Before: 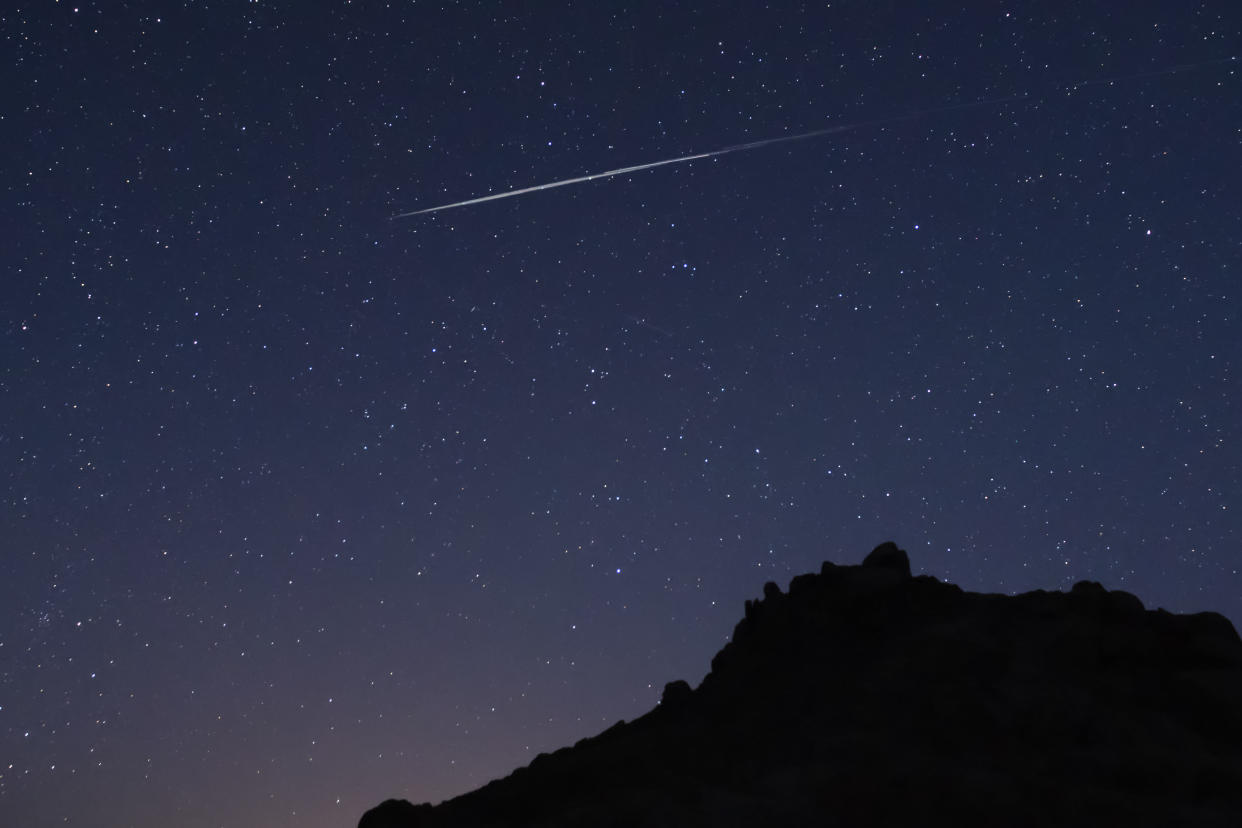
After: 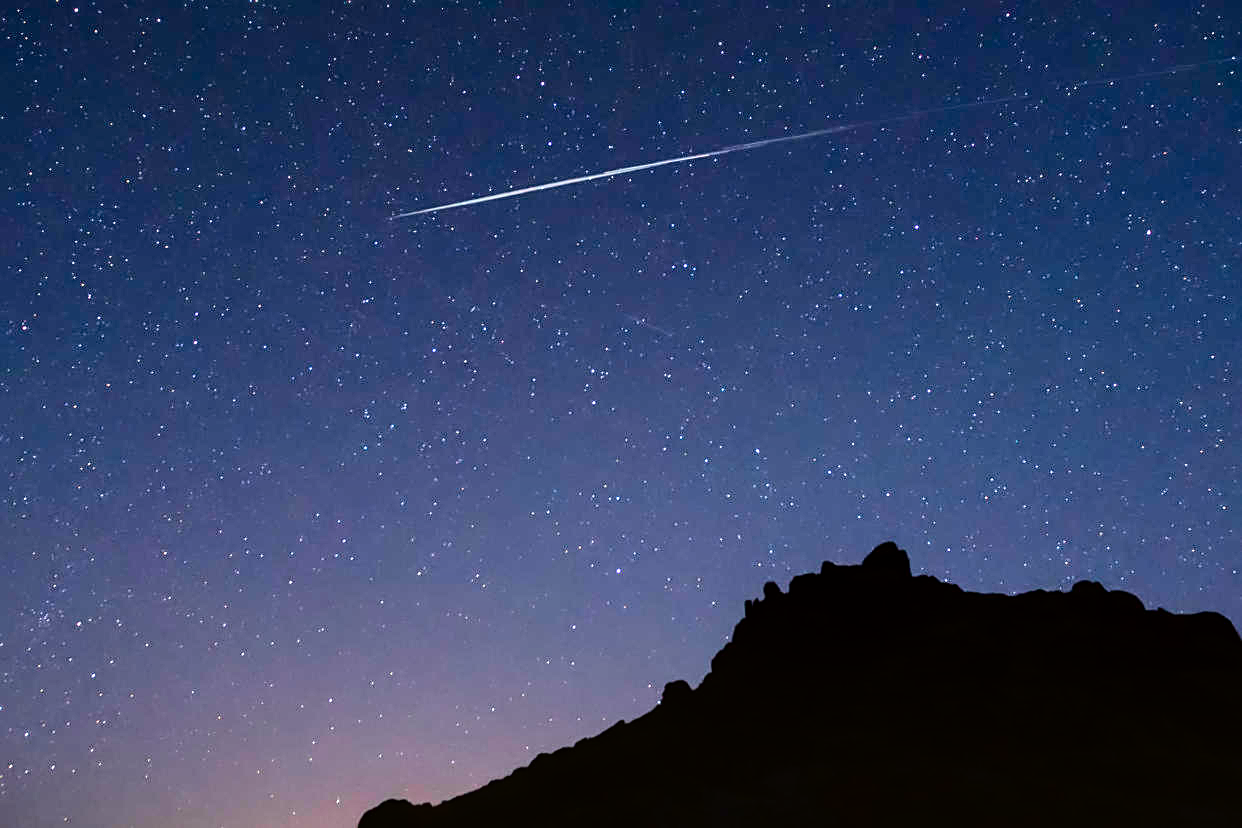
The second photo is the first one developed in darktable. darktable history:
tone curve: curves: ch0 [(0, 0.021) (0.049, 0.044) (0.152, 0.14) (0.328, 0.377) (0.473, 0.543) (0.641, 0.705) (0.868, 0.887) (1, 0.969)]; ch1 [(0, 0) (0.322, 0.328) (0.43, 0.425) (0.474, 0.466) (0.502, 0.503) (0.522, 0.526) (0.564, 0.591) (0.602, 0.632) (0.677, 0.701) (0.859, 0.885) (1, 1)]; ch2 [(0, 0) (0.33, 0.301) (0.447, 0.44) (0.487, 0.496) (0.502, 0.516) (0.535, 0.554) (0.565, 0.598) (0.618, 0.629) (1, 1)], color space Lab, independent channels, preserve colors none
sharpen: on, module defaults
exposure: black level correction 0, exposure 1.098 EV, compensate exposure bias true, compensate highlight preservation false
local contrast: detail 130%
